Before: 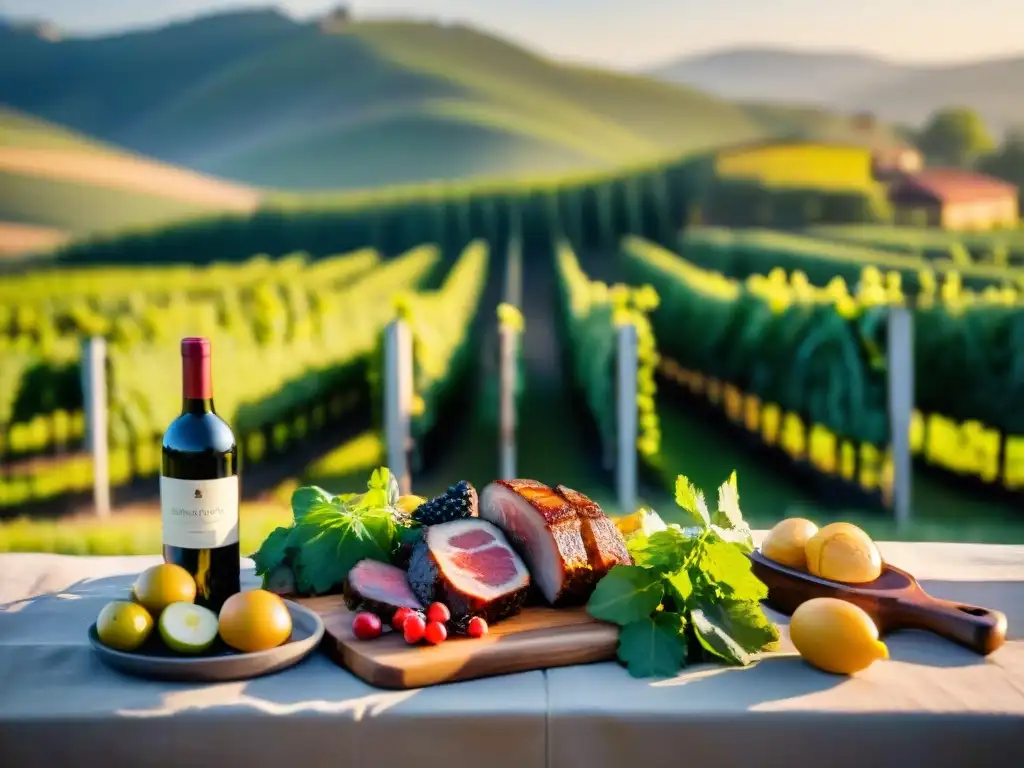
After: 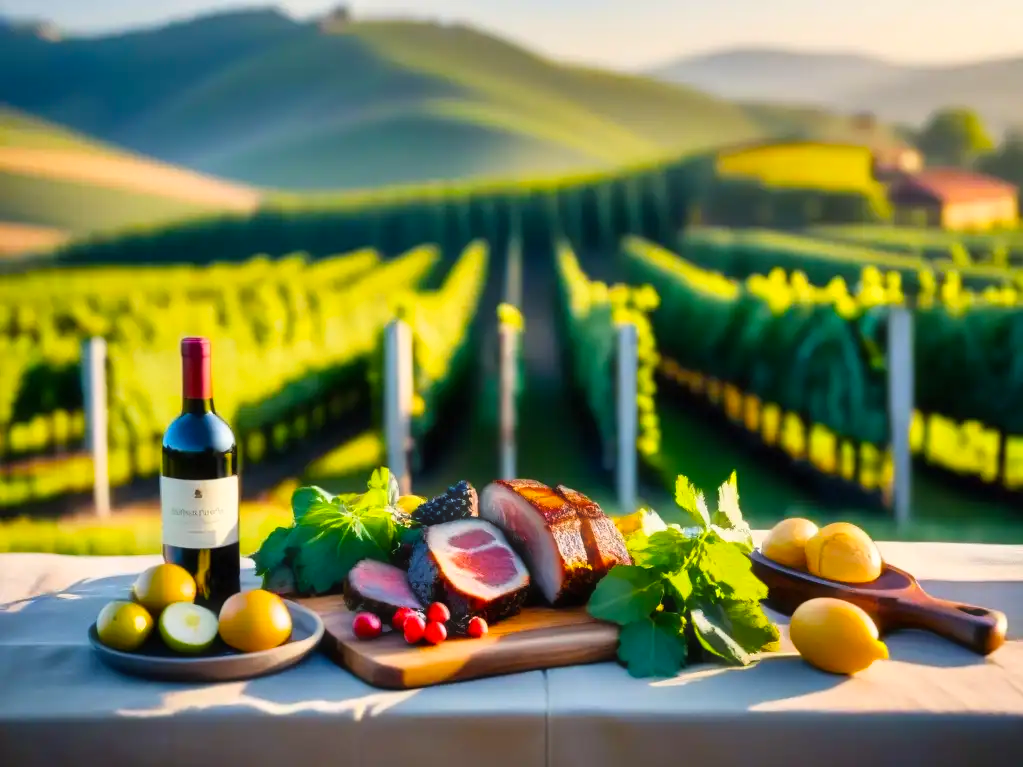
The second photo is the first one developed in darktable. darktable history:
crop: left 0.018%
haze removal: strength -0.103, compatibility mode true, adaptive false
color balance rgb: perceptual saturation grading › global saturation 25.79%, global vibrance 14.698%
shadows and highlights: shadows -1.42, highlights 38.98
